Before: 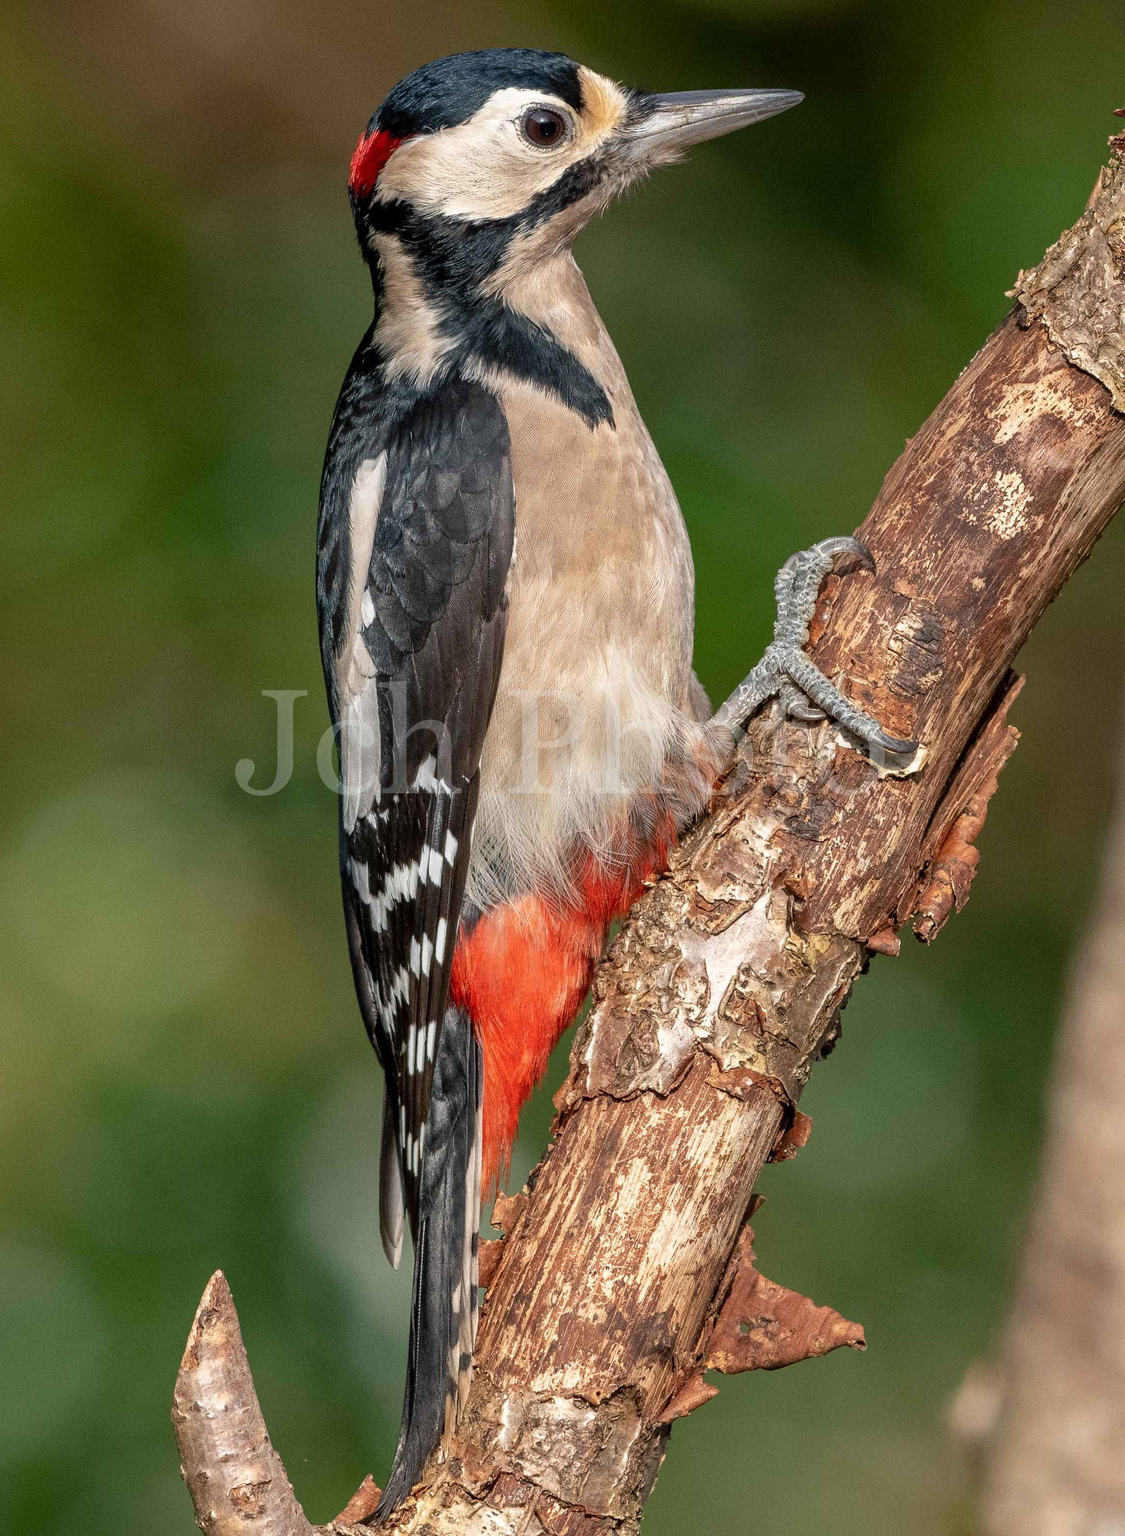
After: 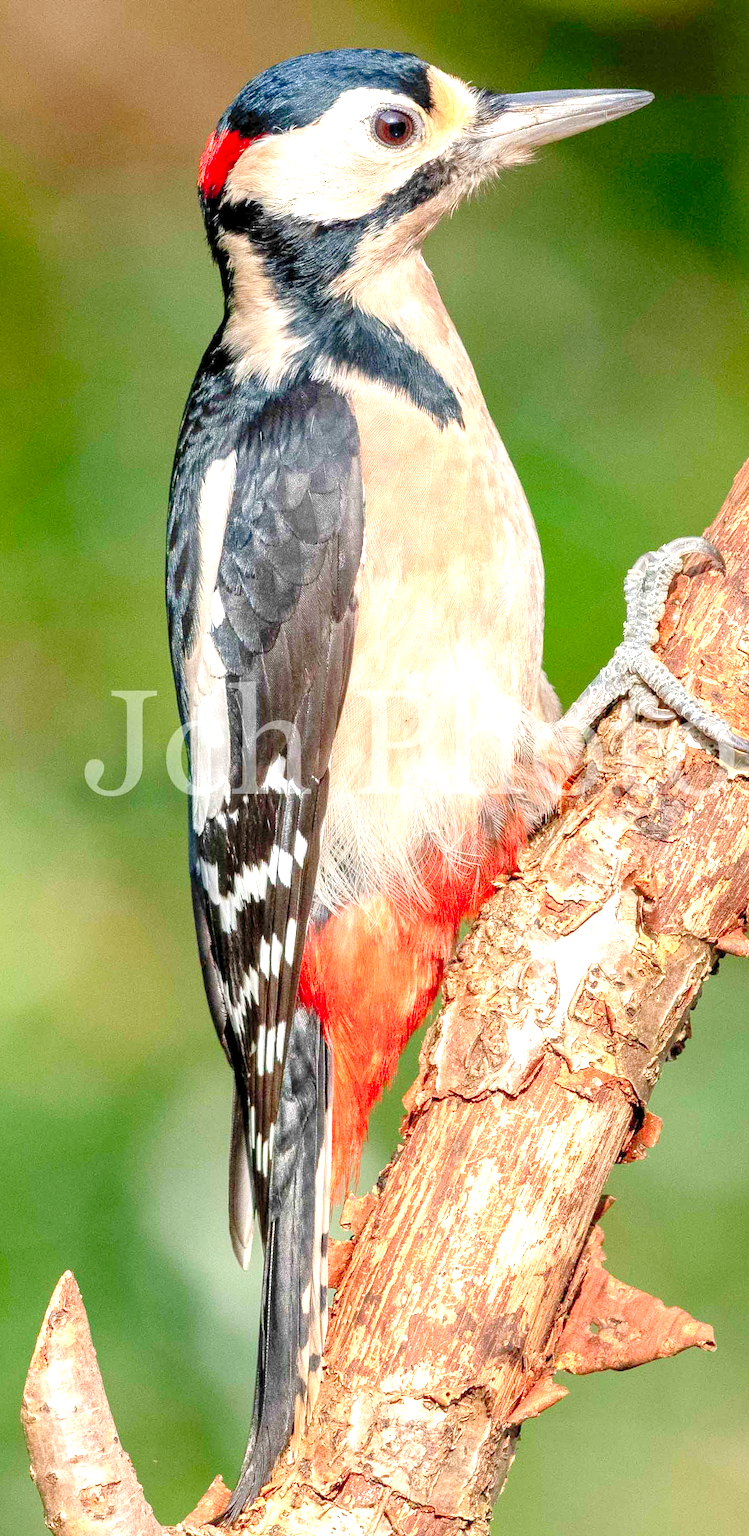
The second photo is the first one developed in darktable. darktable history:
exposure: exposure 0.202 EV, compensate exposure bias true, compensate highlight preservation false
crop and rotate: left 13.418%, right 19.93%
tone equalizer: -8 EV -0.404 EV, -7 EV -0.427 EV, -6 EV -0.308 EV, -5 EV -0.203 EV, -3 EV 0.229 EV, -2 EV 0.327 EV, -1 EV 0.408 EV, +0 EV 0.418 EV, edges refinement/feathering 500, mask exposure compensation -1.57 EV, preserve details no
levels: levels [0.008, 0.318, 0.836]
